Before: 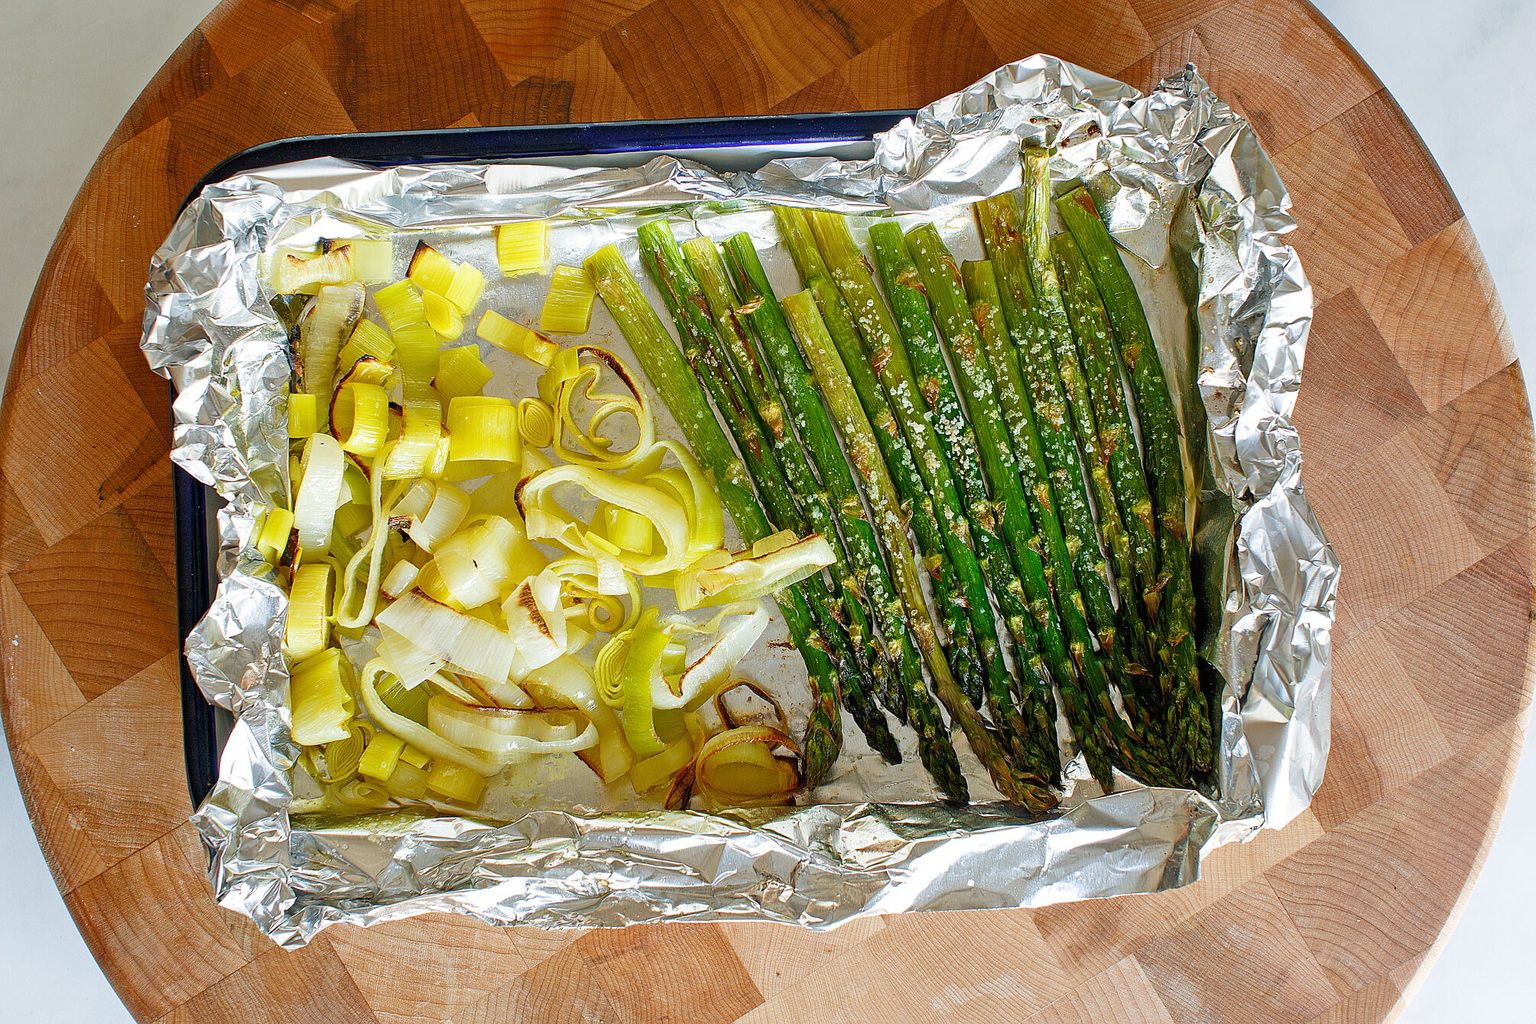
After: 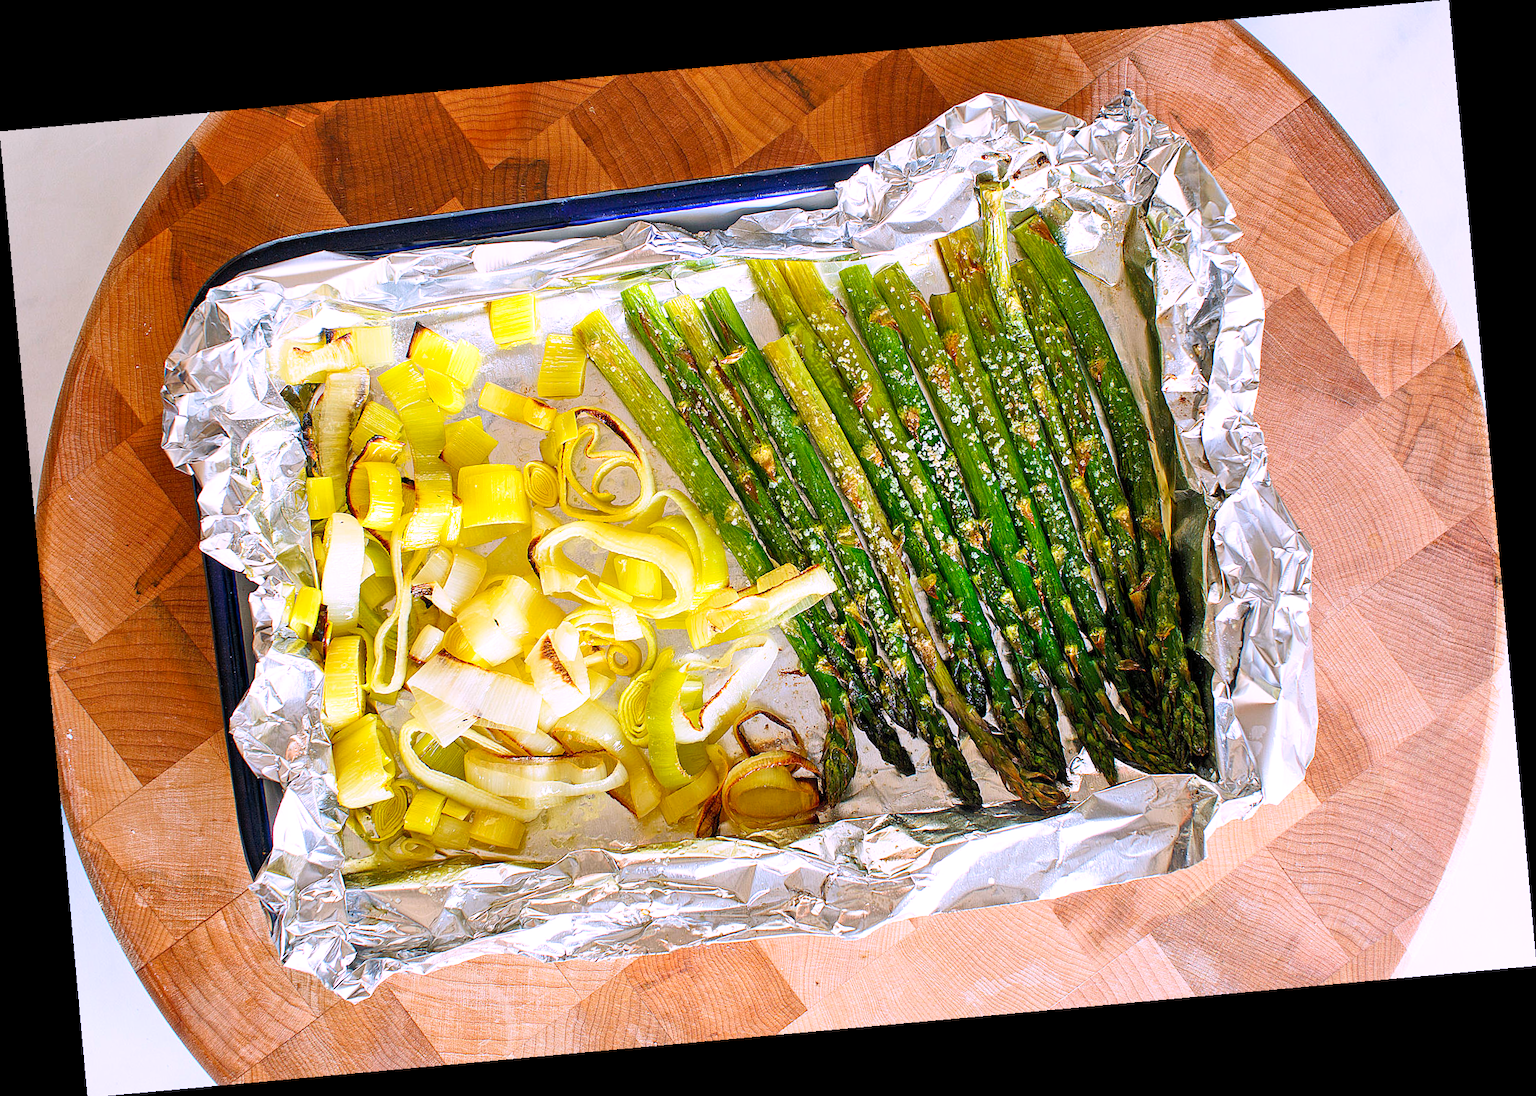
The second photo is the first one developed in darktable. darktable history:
white balance: red 1.066, blue 1.119
local contrast: highlights 100%, shadows 100%, detail 120%, midtone range 0.2
rotate and perspective: rotation -5.2°, automatic cropping off
contrast brightness saturation: contrast 0.2, brightness 0.16, saturation 0.22
shadows and highlights: shadows 30.86, highlights 0, soften with gaussian
